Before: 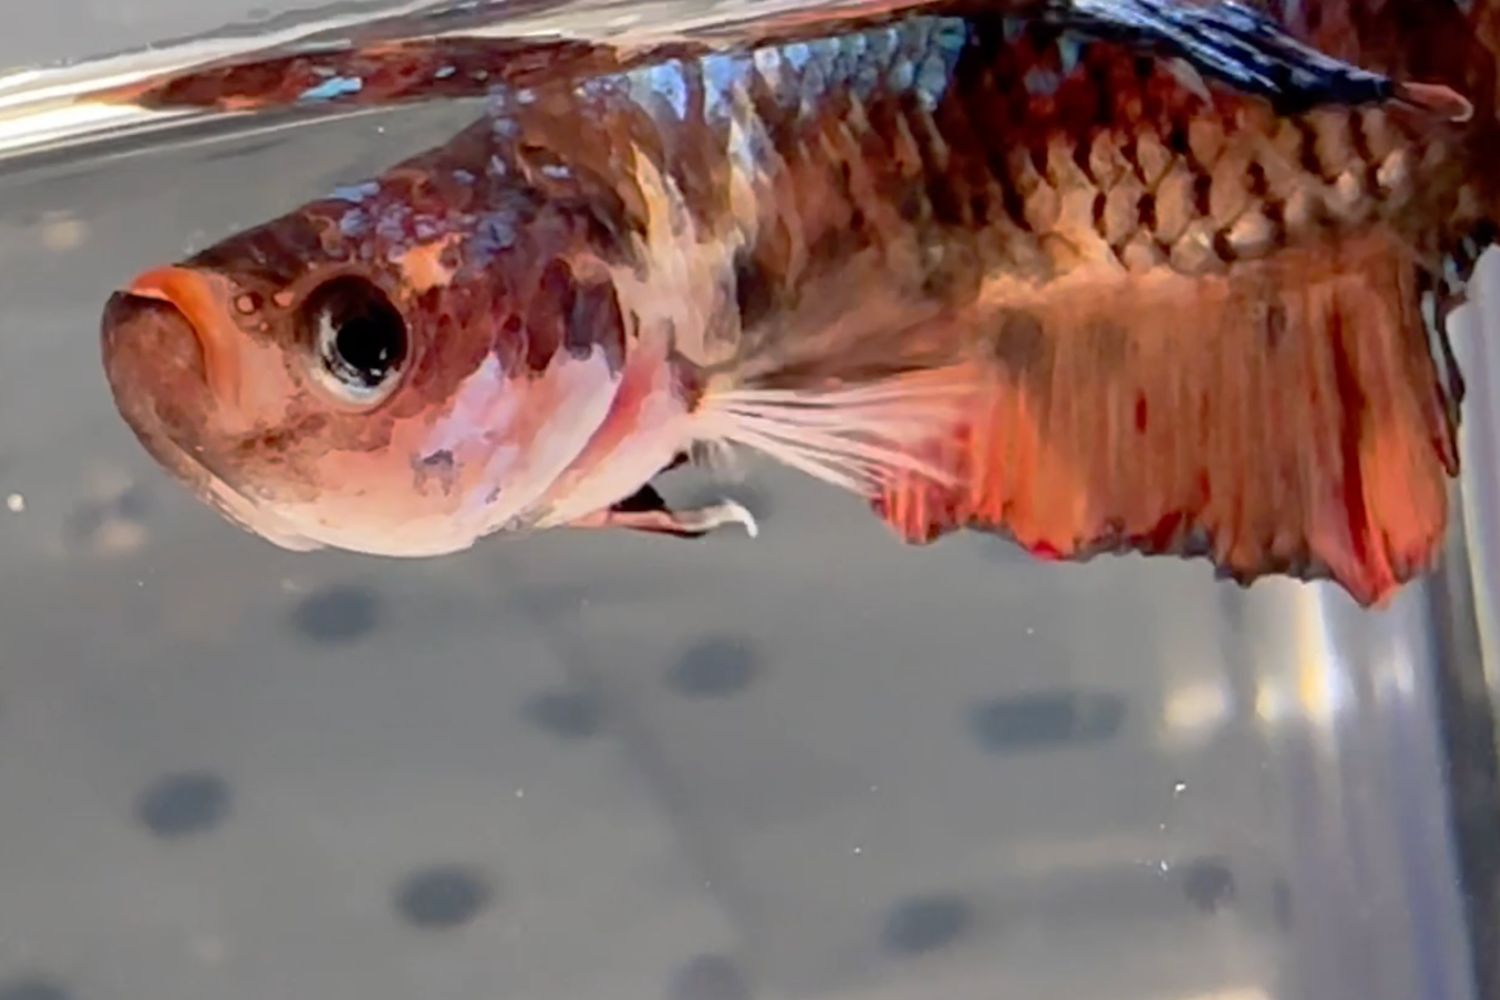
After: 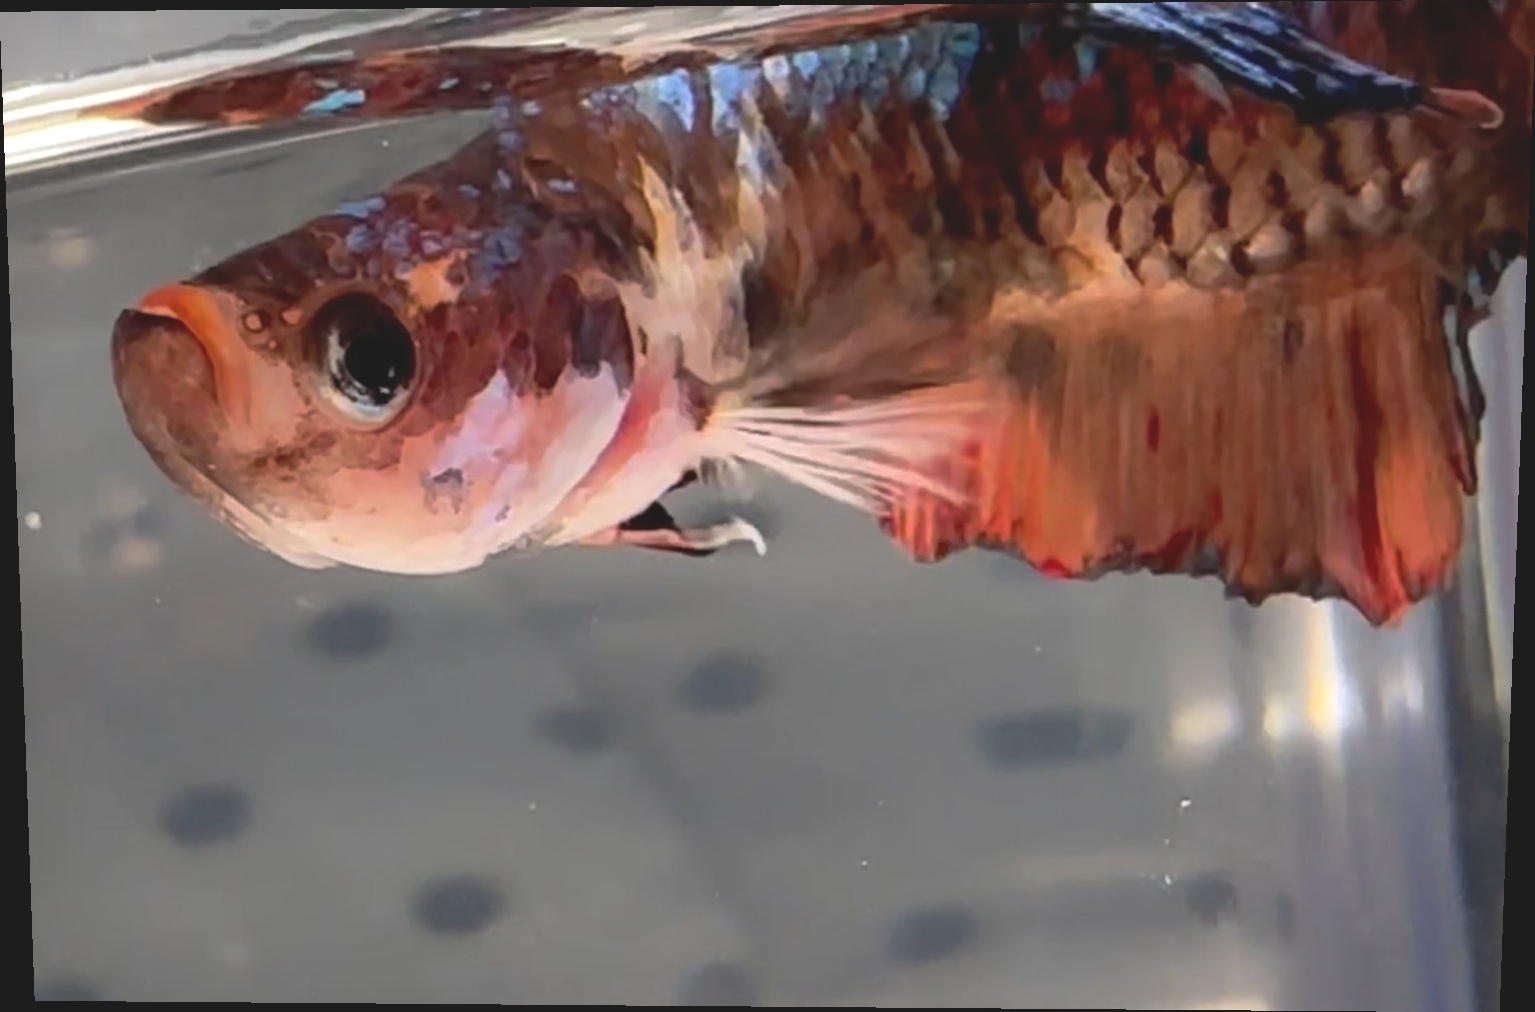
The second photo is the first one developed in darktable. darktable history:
exposure: black level correction -0.014, exposure -0.193 EV, compensate highlight preservation false
tone equalizer: -8 EV -0.001 EV, -7 EV 0.001 EV, -6 EV -0.002 EV, -5 EV -0.003 EV, -4 EV -0.062 EV, -3 EV -0.222 EV, -2 EV -0.267 EV, -1 EV 0.105 EV, +0 EV 0.303 EV
rotate and perspective: lens shift (vertical) 0.048, lens shift (horizontal) -0.024, automatic cropping off
